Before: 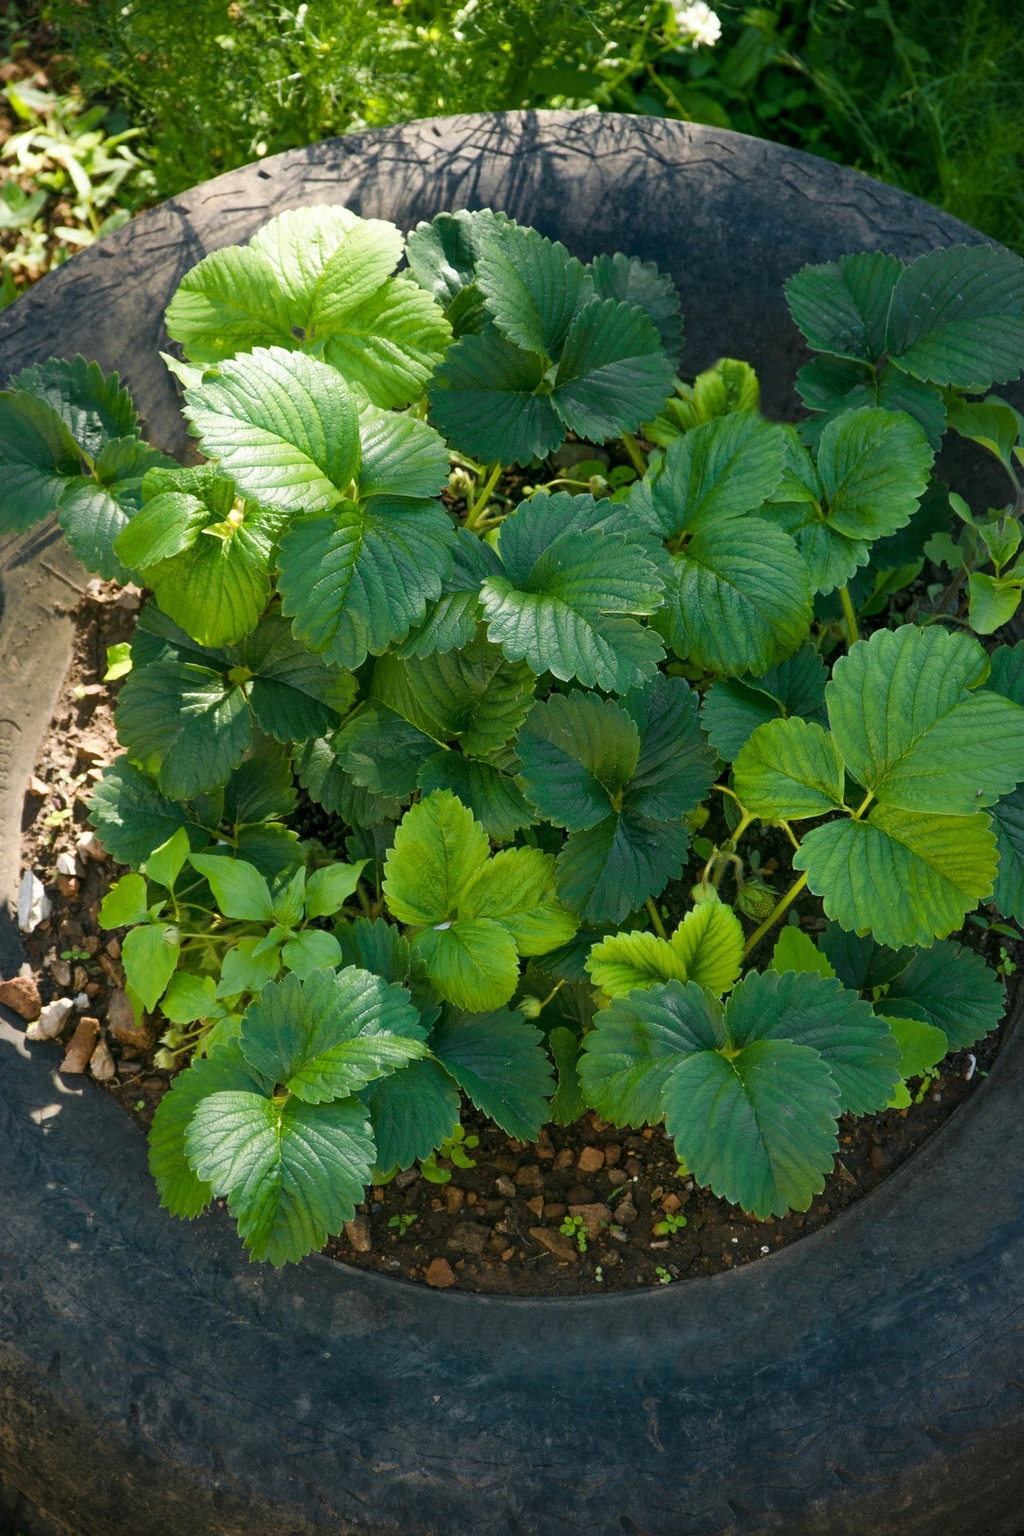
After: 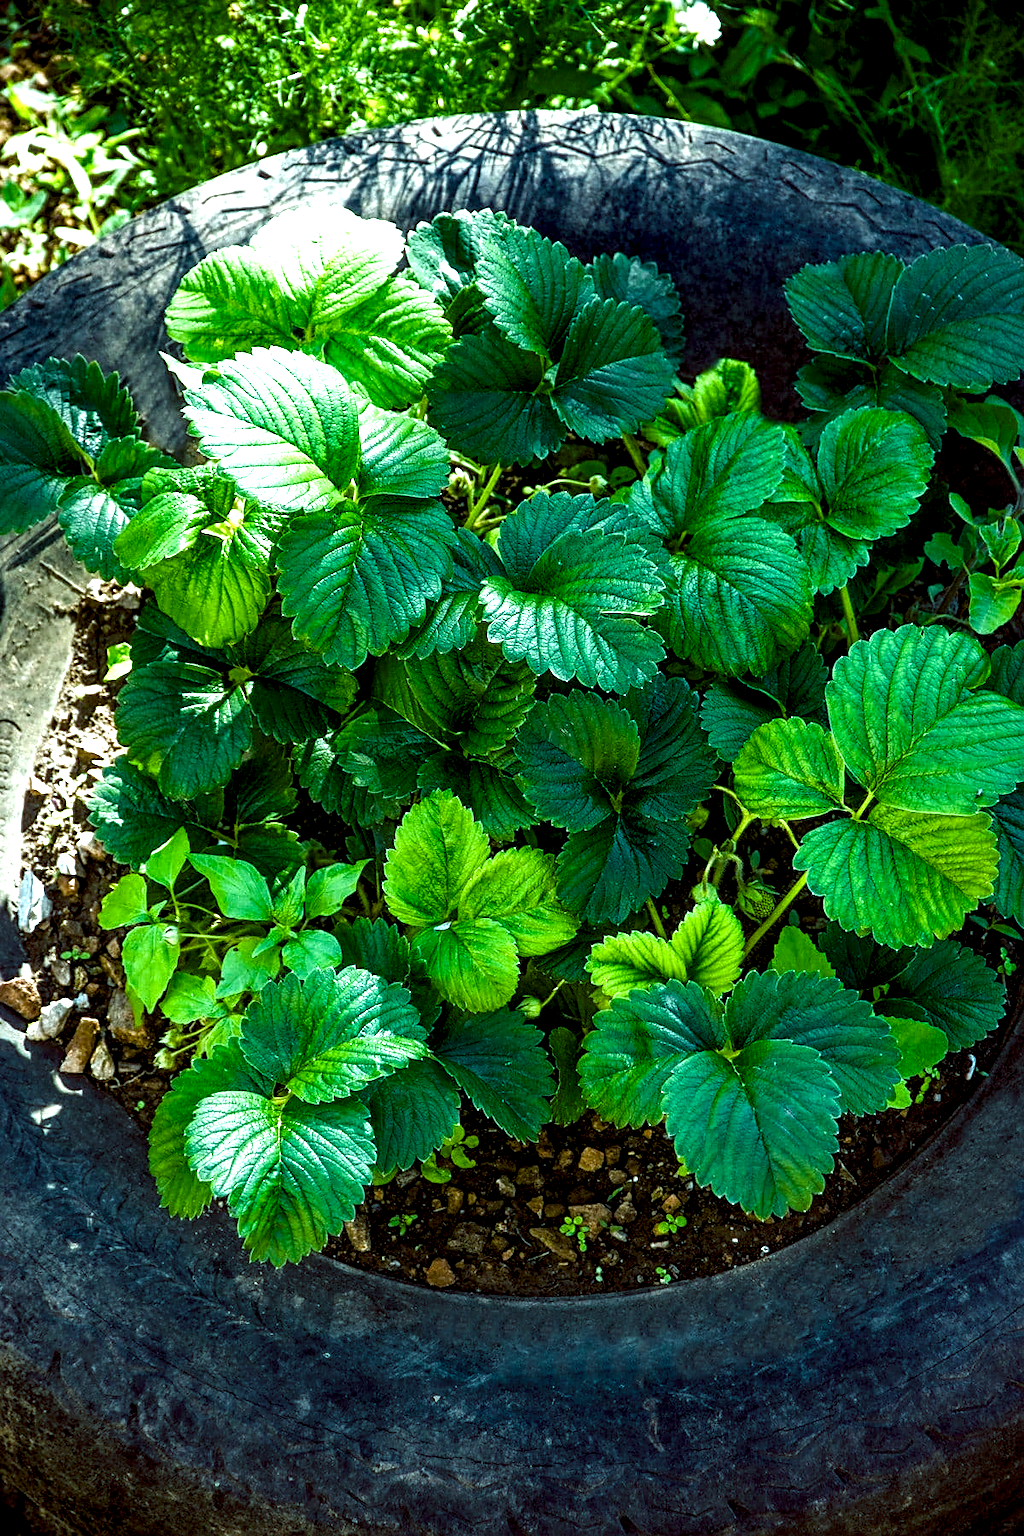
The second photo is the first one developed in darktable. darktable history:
color balance rgb: shadows lift › luminance -7.7%, shadows lift › chroma 2.13%, shadows lift › hue 200.79°, power › luminance -7.77%, power › chroma 2.27%, power › hue 220.69°, highlights gain › luminance 15.15%, highlights gain › chroma 4%, highlights gain › hue 209.35°, global offset › luminance -0.21%, global offset › chroma 0.27%, perceptual saturation grading › global saturation 24.42%, perceptual saturation grading › highlights -24.42%, perceptual saturation grading › mid-tones 24.42%, perceptual saturation grading › shadows 40%, perceptual brilliance grading › global brilliance -5%, perceptual brilliance grading › highlights 24.42%, perceptual brilliance grading › mid-tones 7%, perceptual brilliance grading › shadows -5%
sharpen: on, module defaults
local contrast: highlights 19%, detail 186%
